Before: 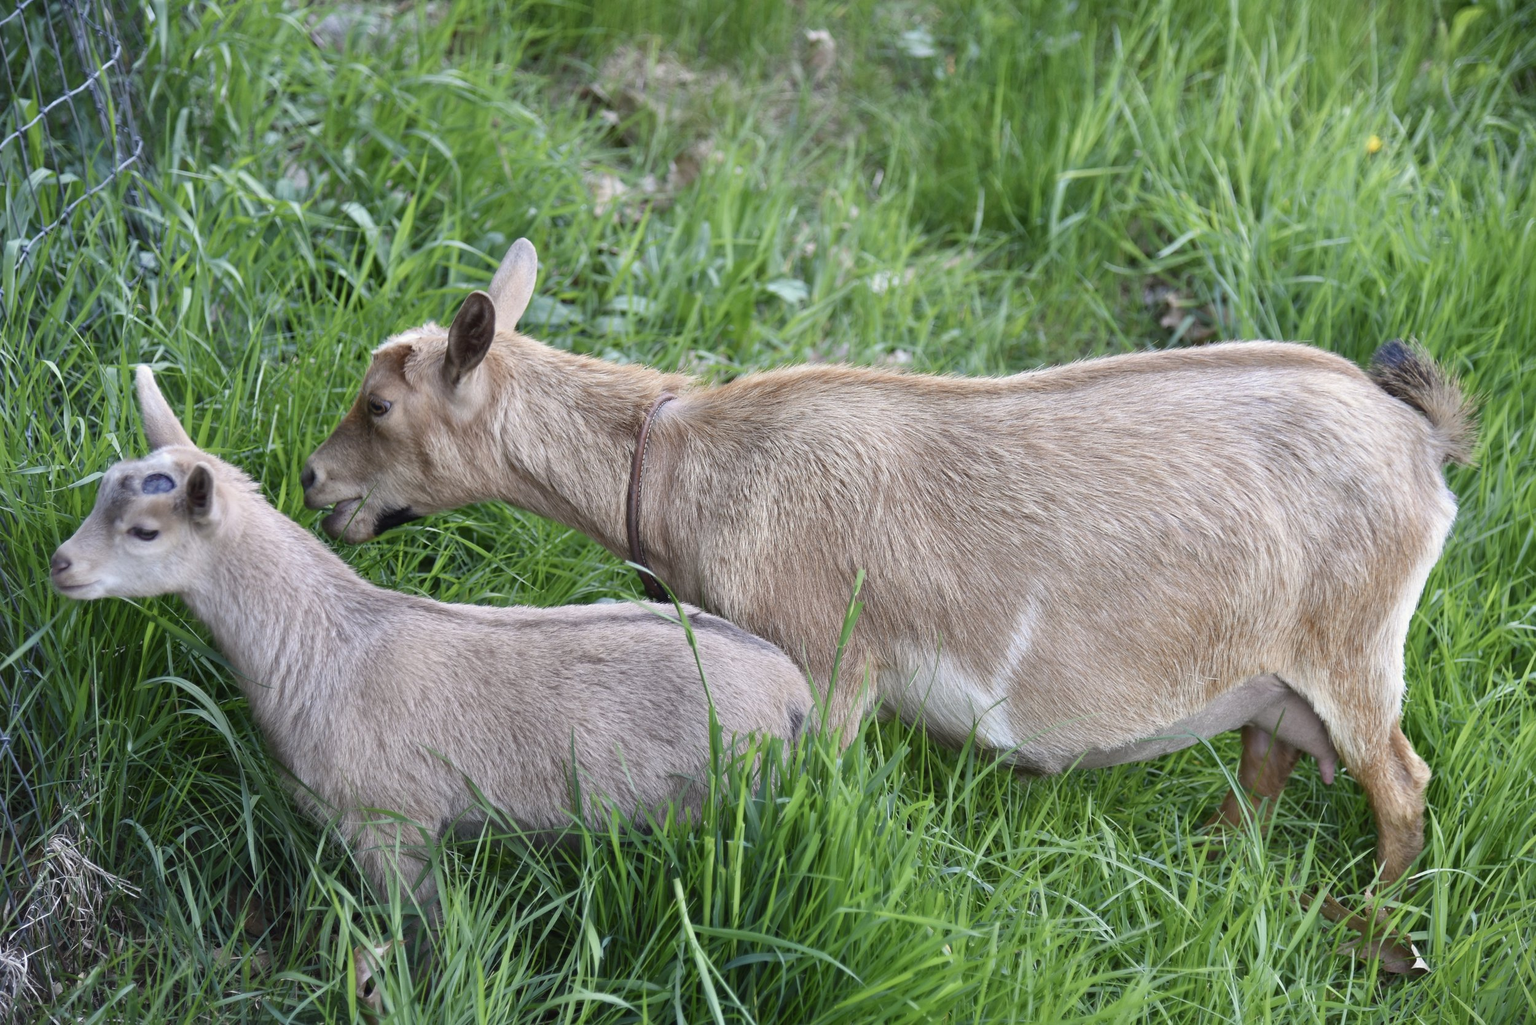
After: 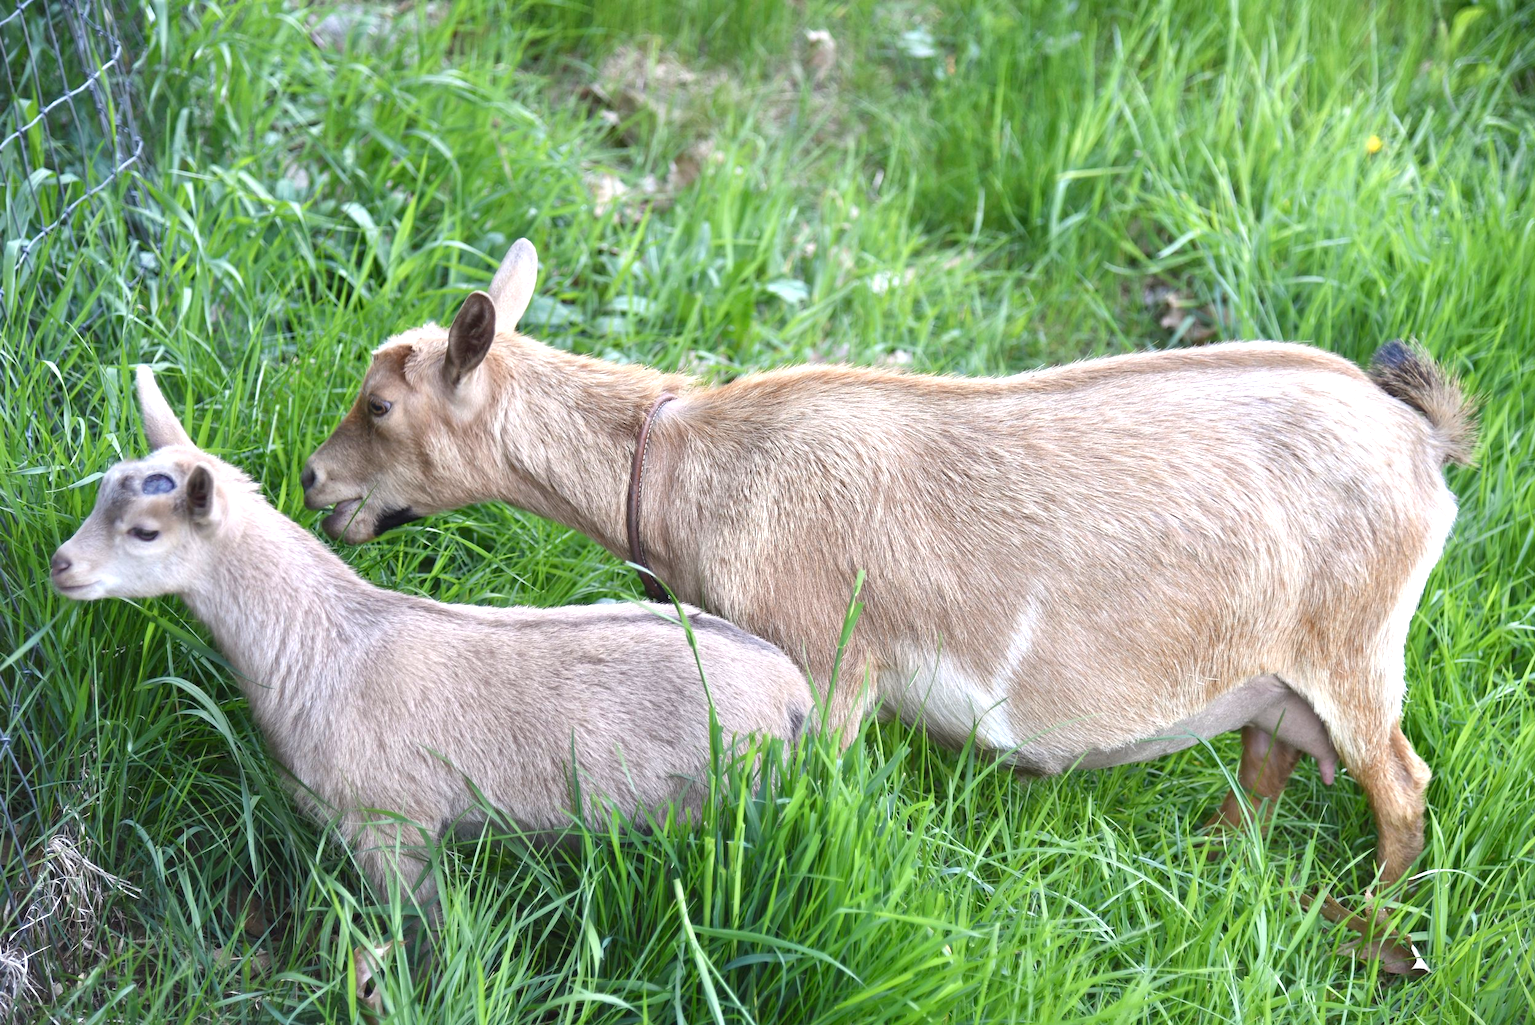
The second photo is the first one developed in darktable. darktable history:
exposure: black level correction 0, exposure 0.691 EV, compensate exposure bias true, compensate highlight preservation false
